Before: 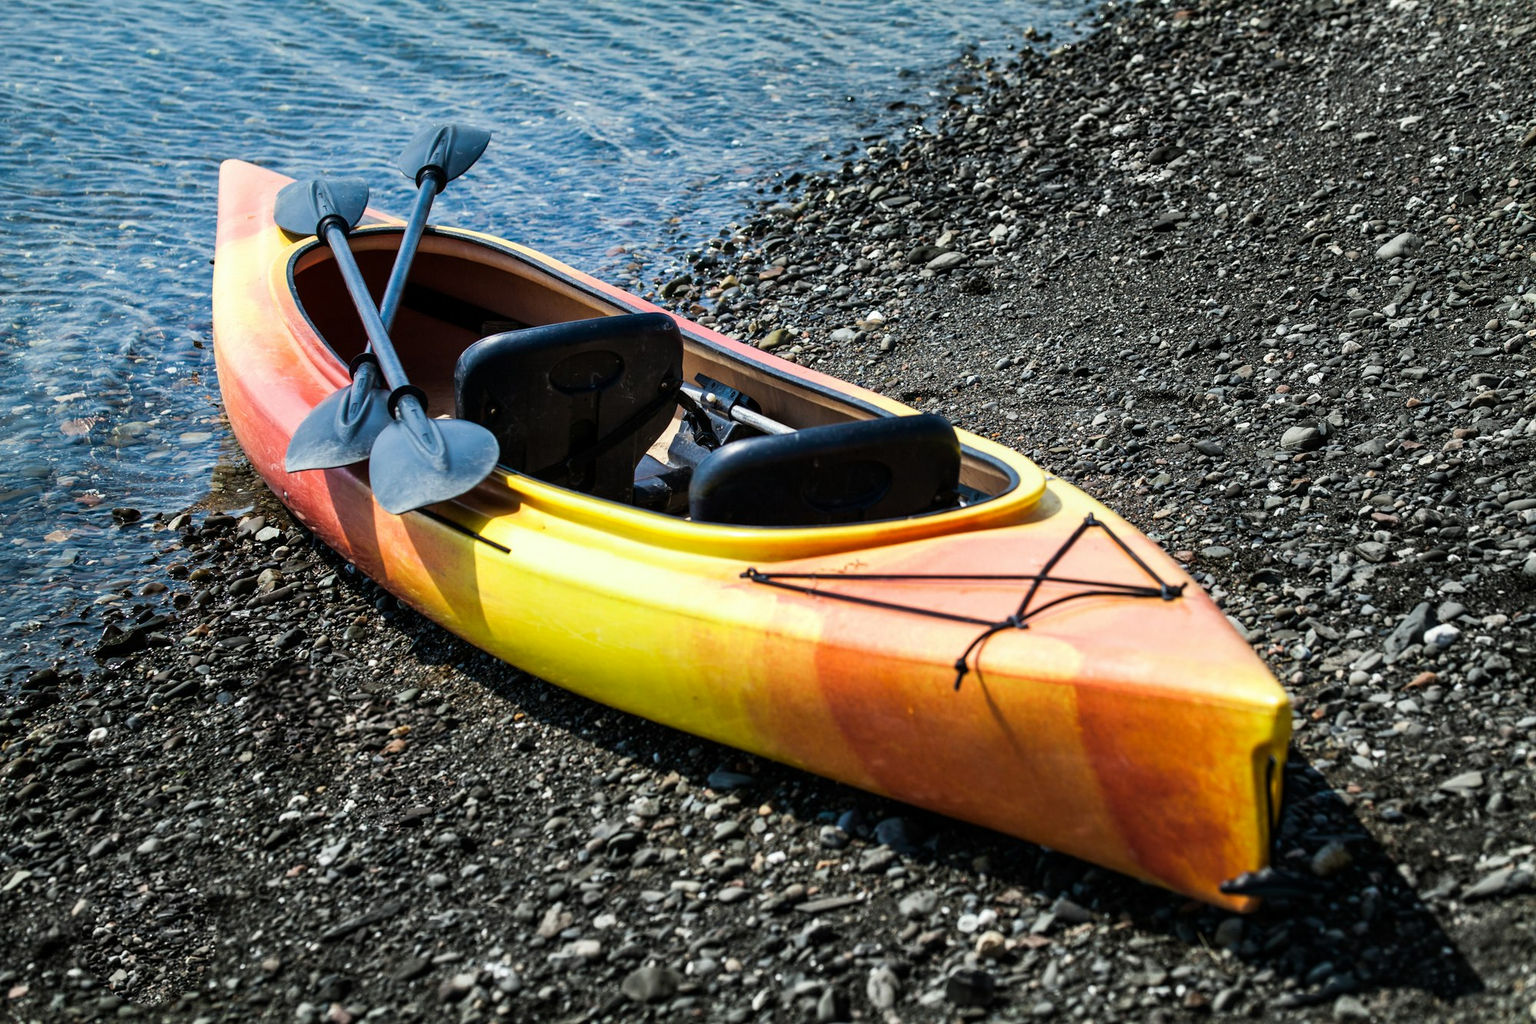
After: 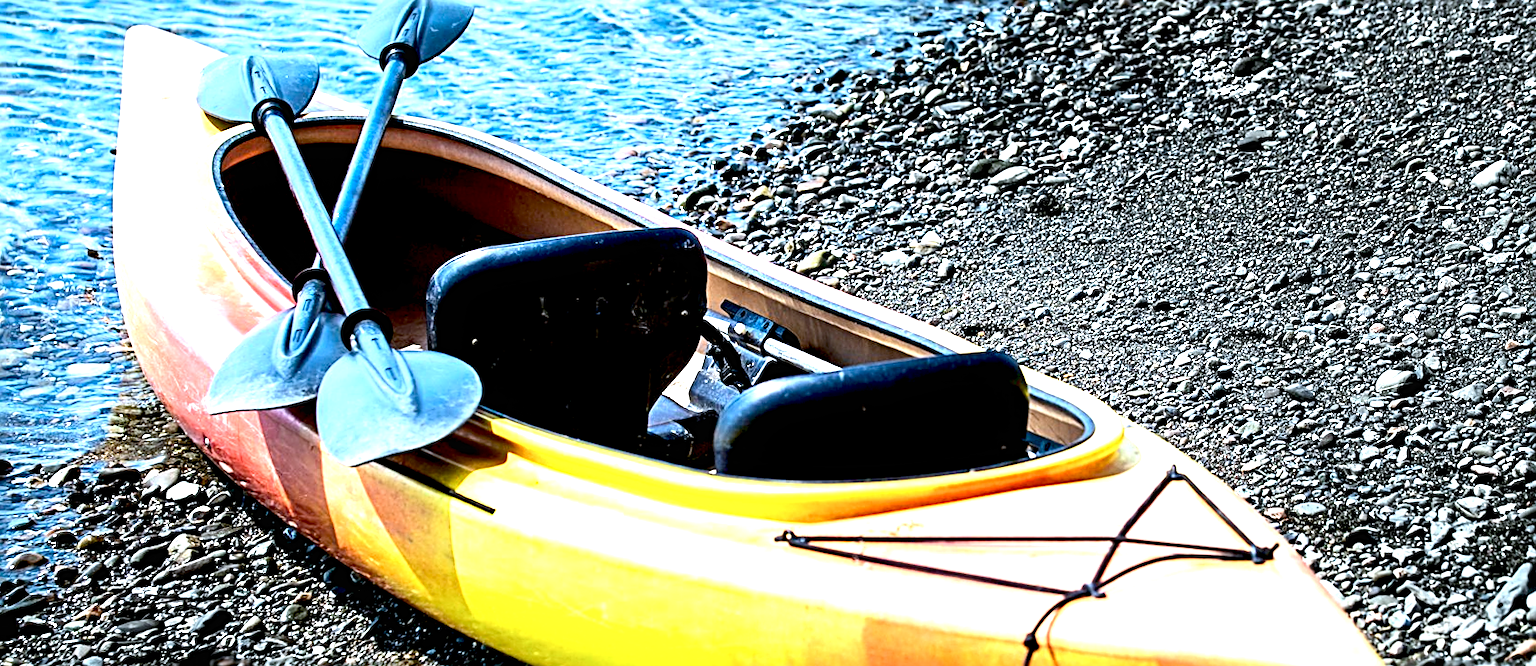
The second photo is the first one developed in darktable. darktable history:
crop and rotate: left 9.345%, top 7.22%, right 4.982%, bottom 32.331%
rotate and perspective: rotation -0.013°, lens shift (vertical) -0.027, lens shift (horizontal) 0.178, crop left 0.016, crop right 0.989, crop top 0.082, crop bottom 0.918
color calibration: x 0.372, y 0.386, temperature 4283.97 K
contrast brightness saturation: contrast 0.14
sharpen: radius 2.584, amount 0.688
base curve: exposure shift 0, preserve colors none
exposure: black level correction 0.009, exposure 1.425 EV, compensate highlight preservation false
contrast equalizer: y [[0.5, 0.5, 0.472, 0.5, 0.5, 0.5], [0.5 ×6], [0.5 ×6], [0 ×6], [0 ×6]]
